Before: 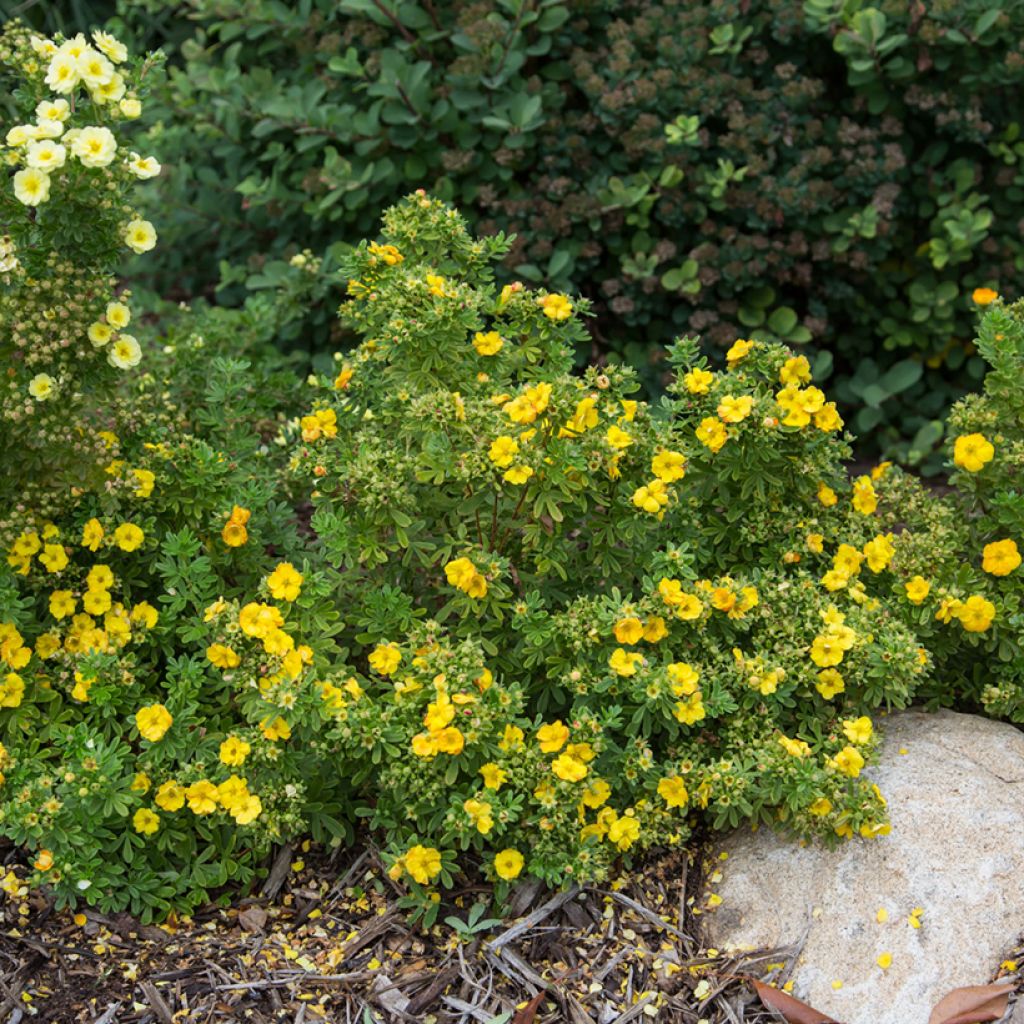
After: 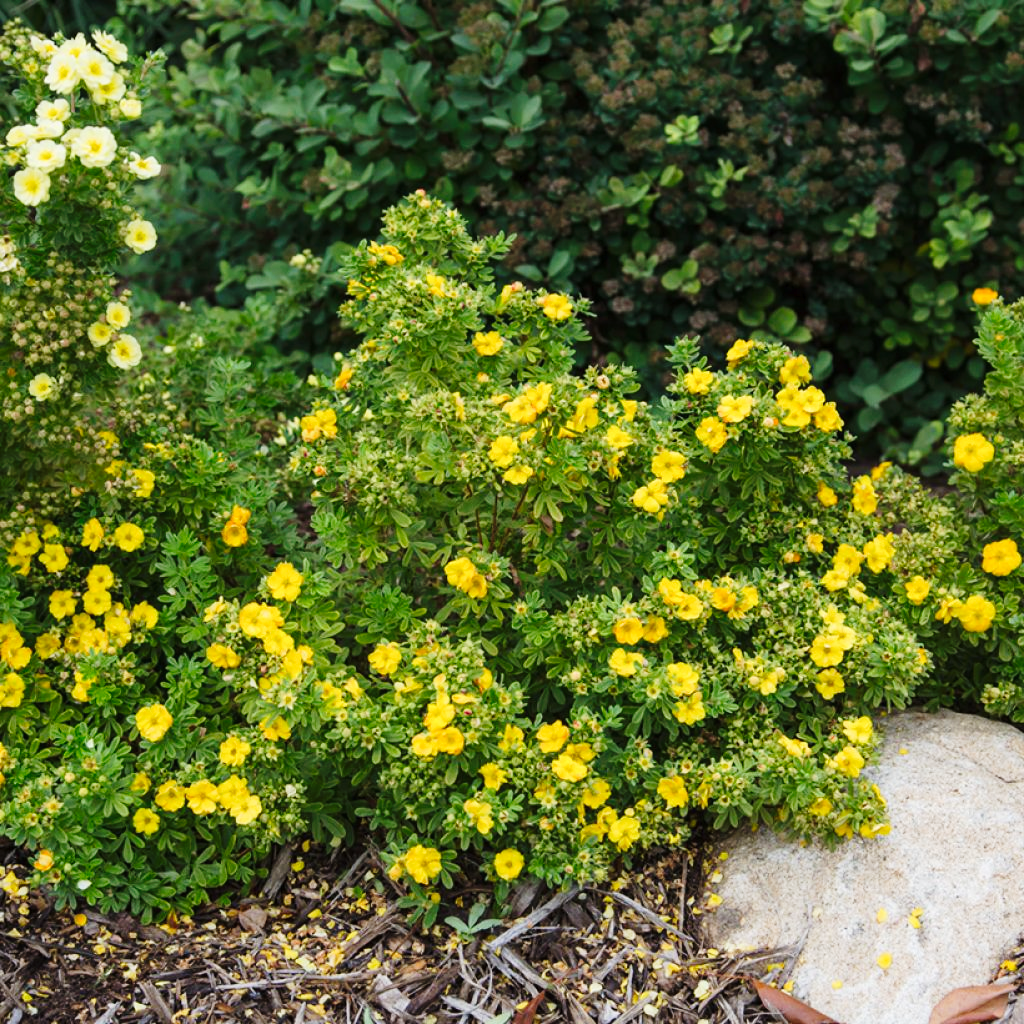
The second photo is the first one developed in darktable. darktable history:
tone curve: curves: ch0 [(0, 0) (0.003, 0.008) (0.011, 0.017) (0.025, 0.027) (0.044, 0.043) (0.069, 0.059) (0.1, 0.086) (0.136, 0.112) (0.177, 0.152) (0.224, 0.203) (0.277, 0.277) (0.335, 0.346) (0.399, 0.439) (0.468, 0.527) (0.543, 0.613) (0.623, 0.693) (0.709, 0.787) (0.801, 0.863) (0.898, 0.927) (1, 1)], preserve colors none
